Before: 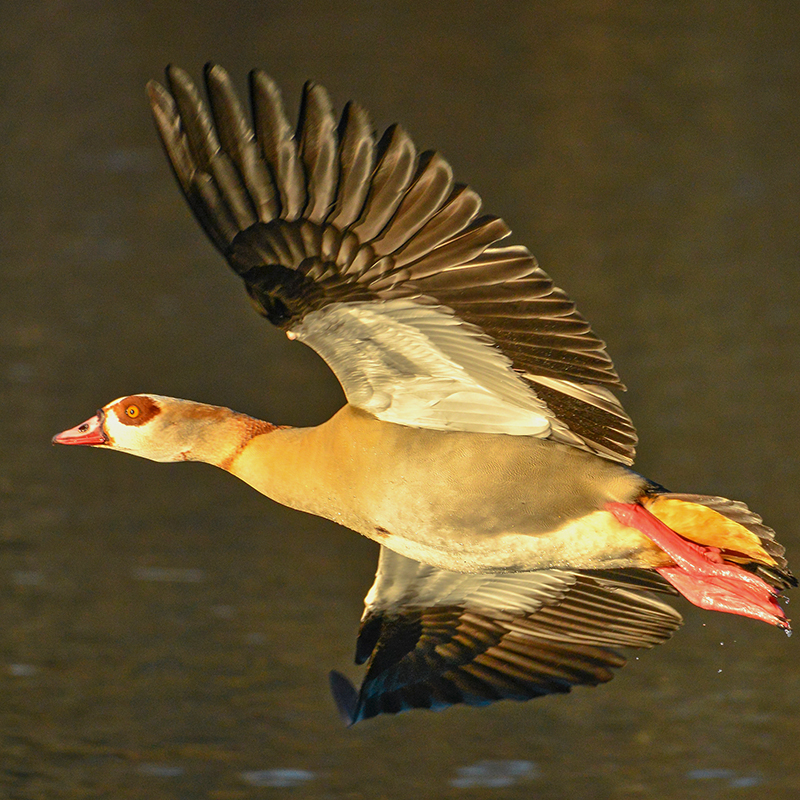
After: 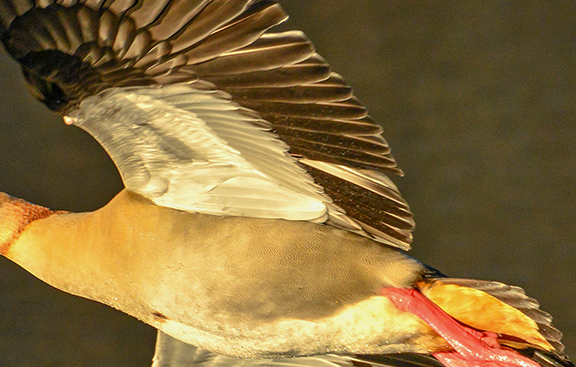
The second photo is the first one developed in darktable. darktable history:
crop and rotate: left 27.938%, top 27.046%, bottom 27.046%
local contrast: highlights 100%, shadows 100%, detail 120%, midtone range 0.2
